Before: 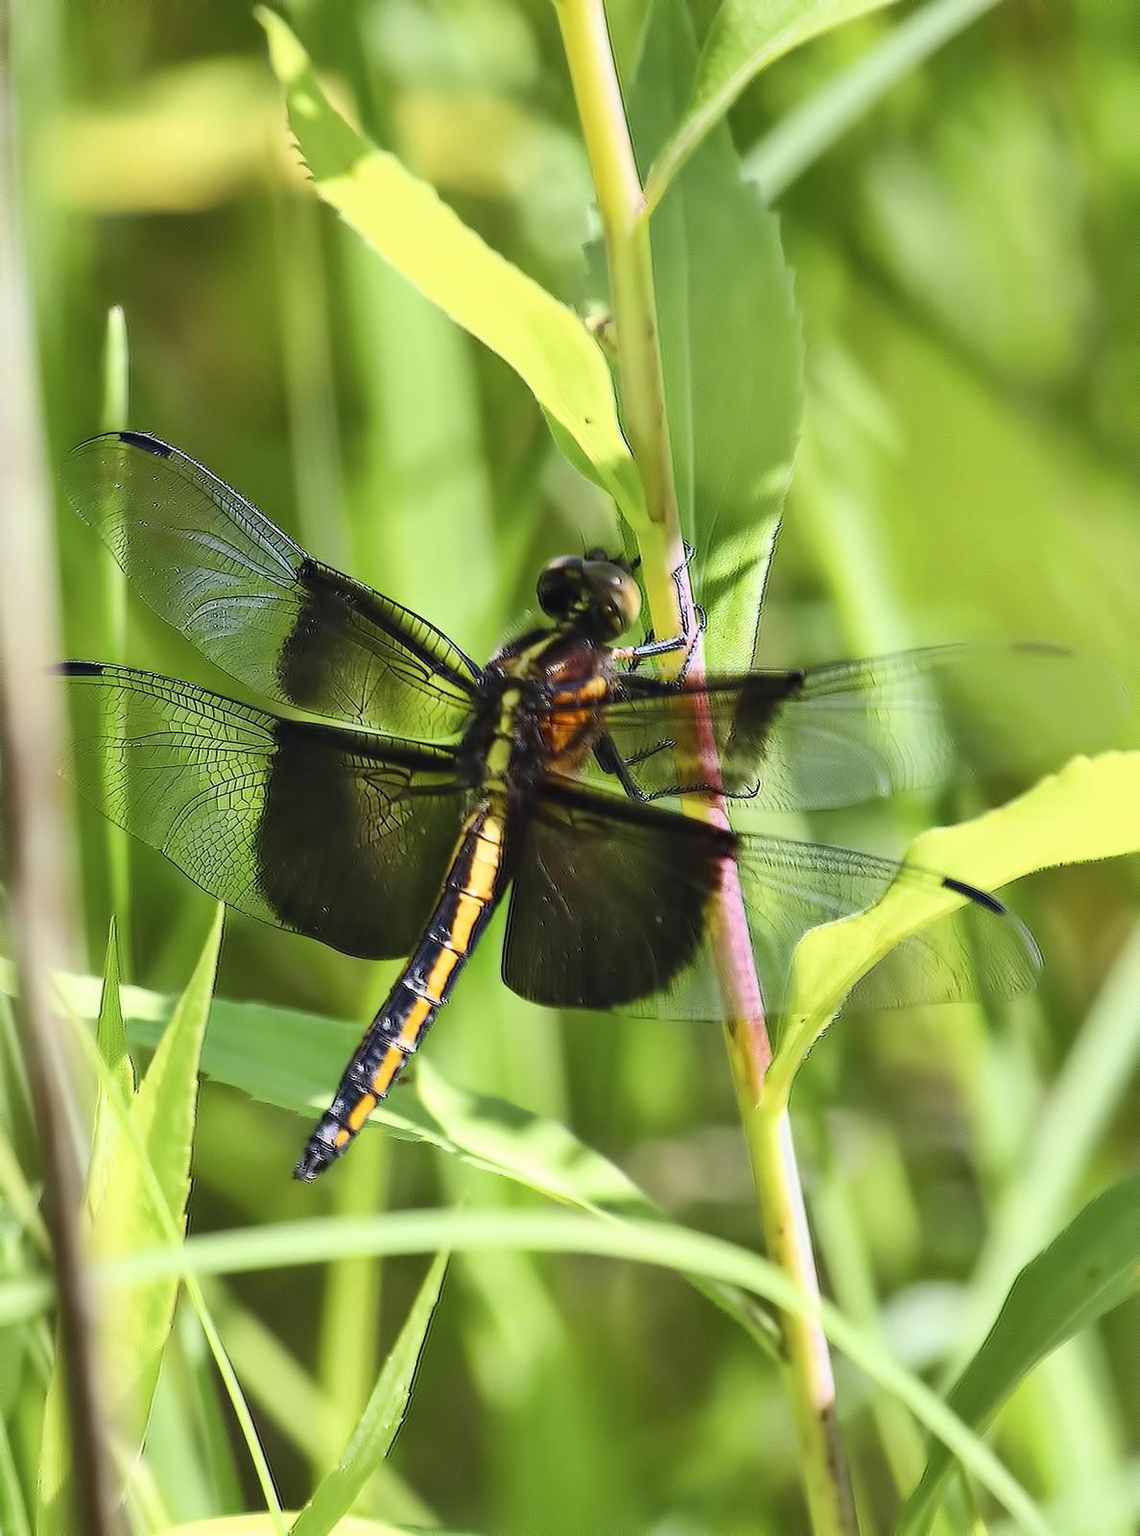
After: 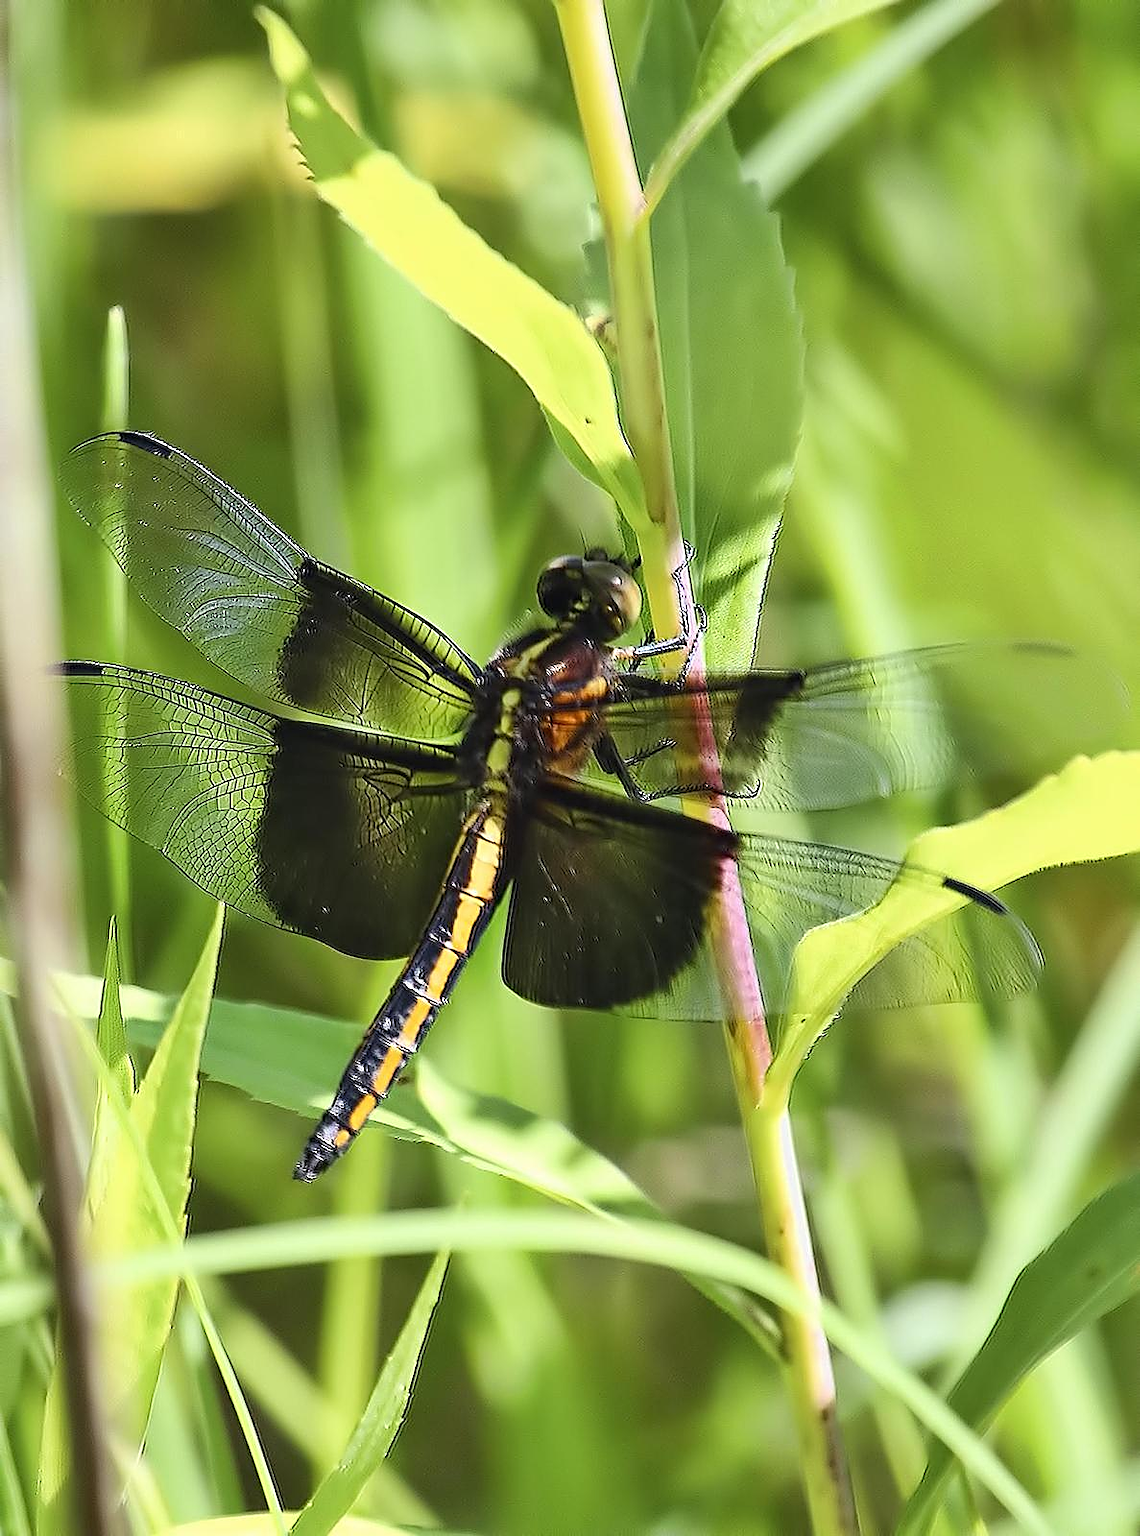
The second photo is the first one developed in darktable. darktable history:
color balance: on, module defaults
sharpen: amount 0.901
